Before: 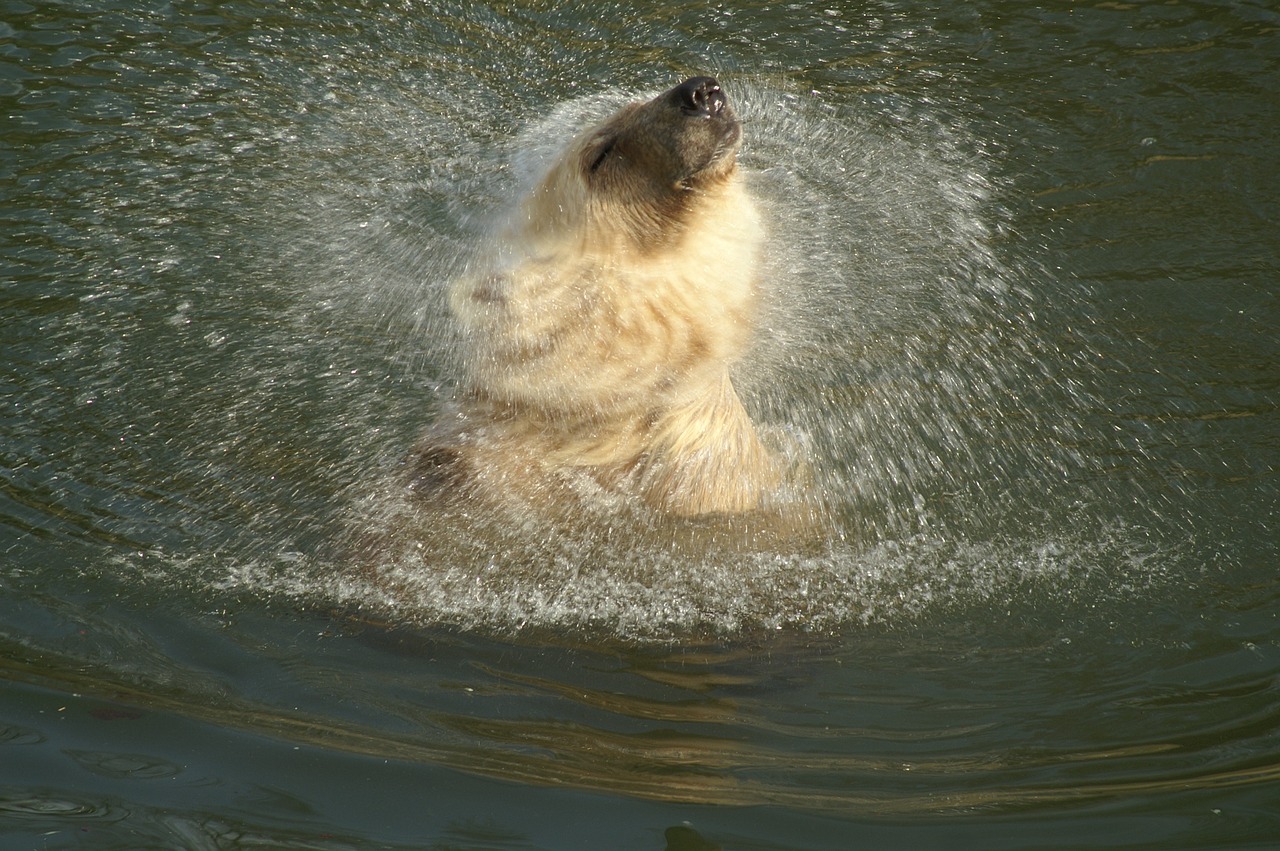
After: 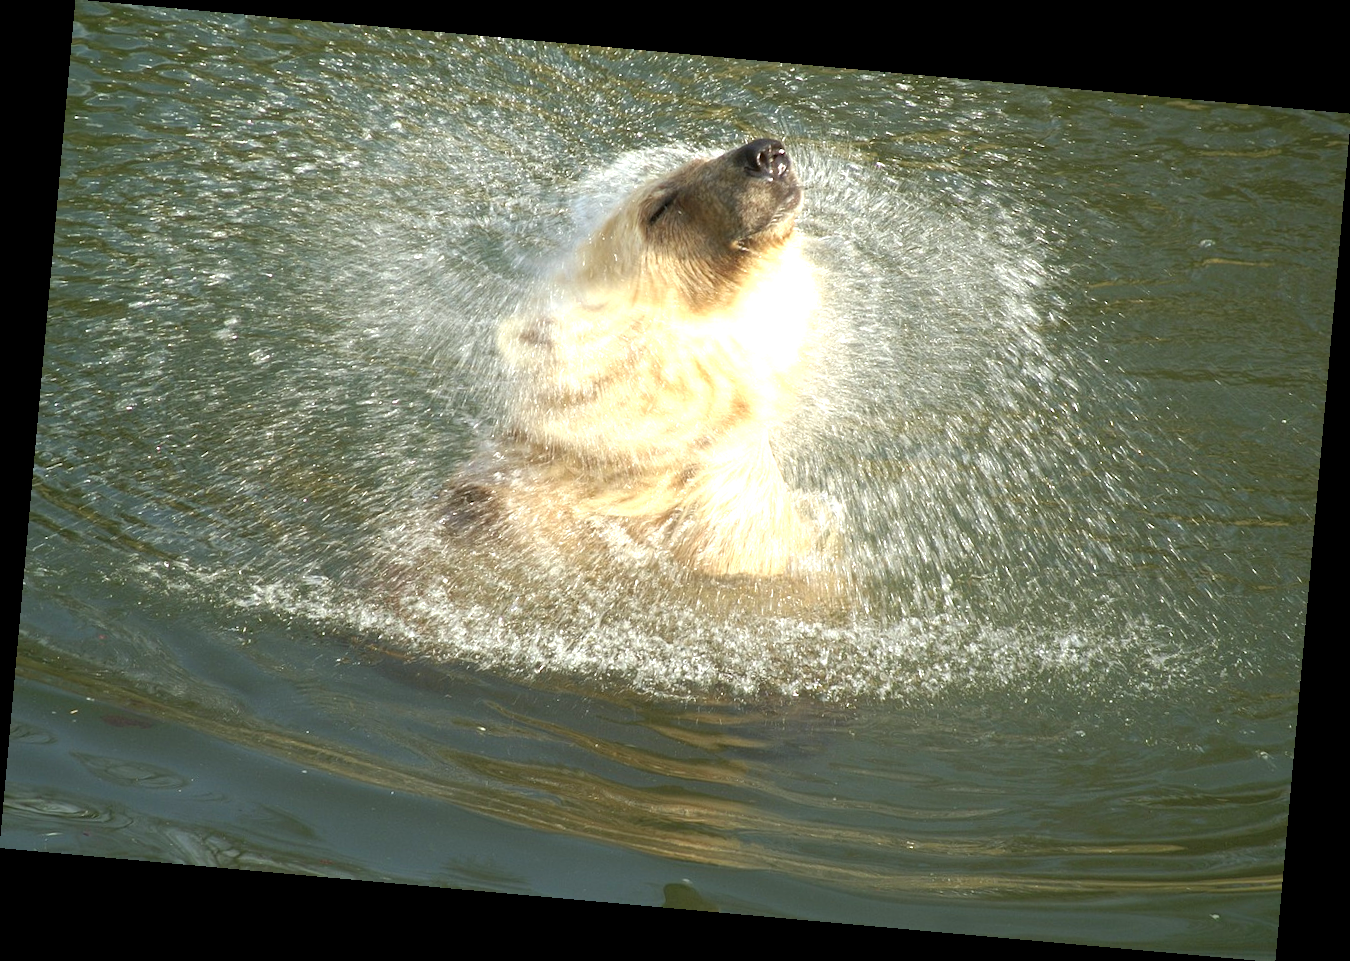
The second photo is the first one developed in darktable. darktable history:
white balance: red 0.988, blue 1.017
rotate and perspective: rotation 5.12°, automatic cropping off
exposure: black level correction 0.001, exposure 1.05 EV, compensate exposure bias true, compensate highlight preservation false
